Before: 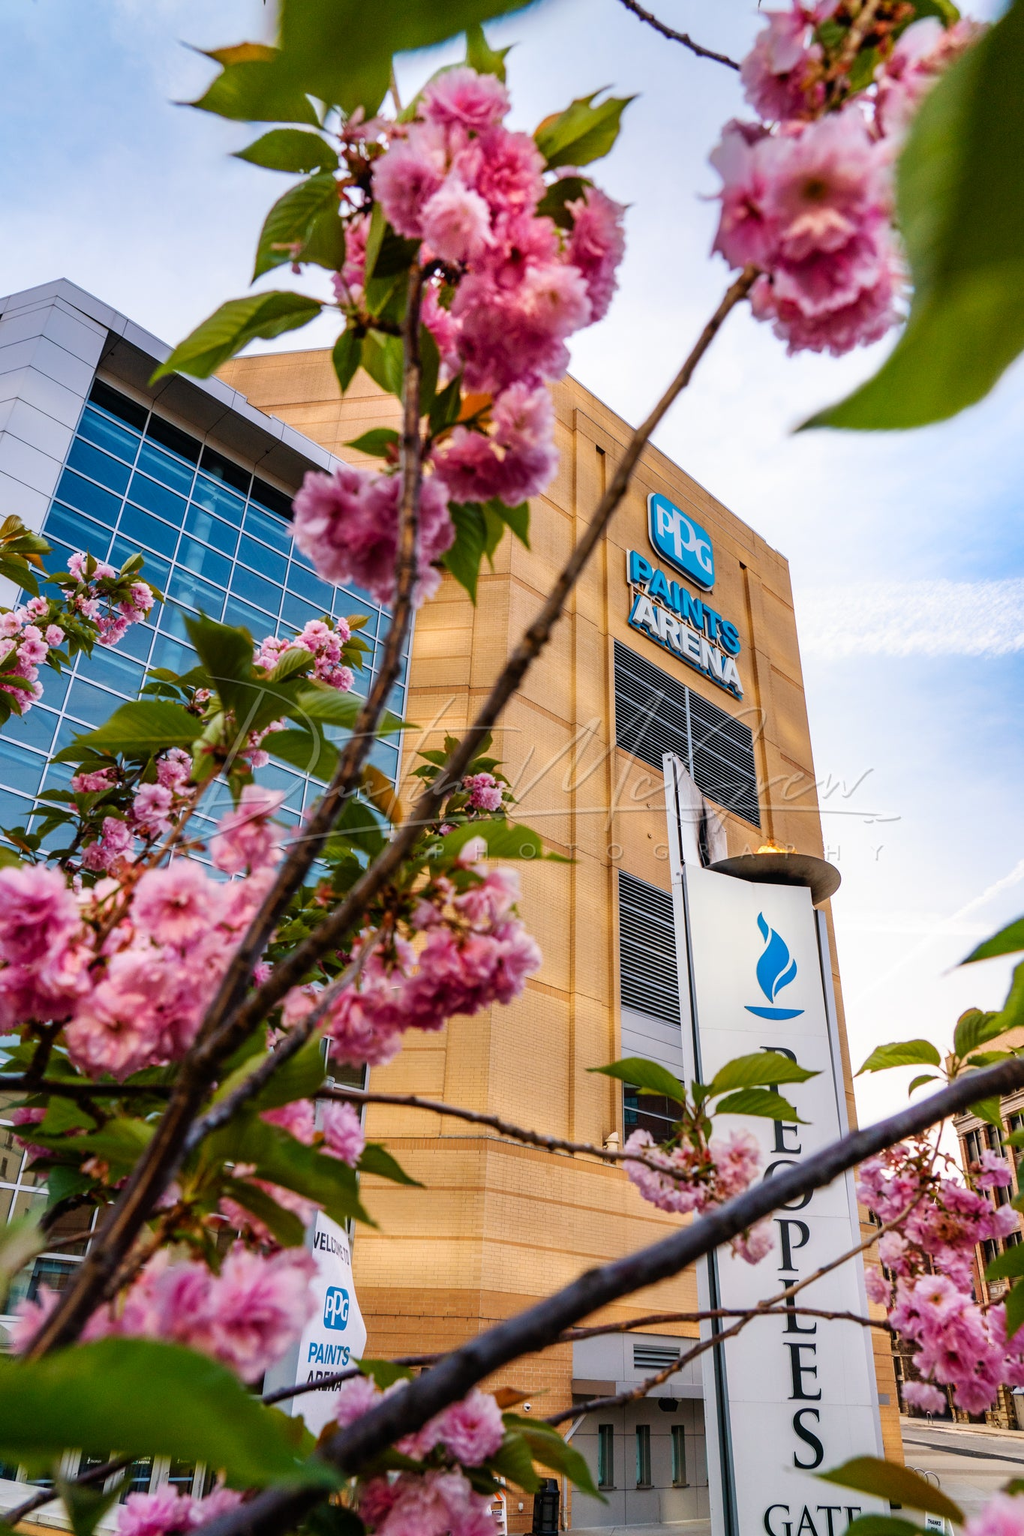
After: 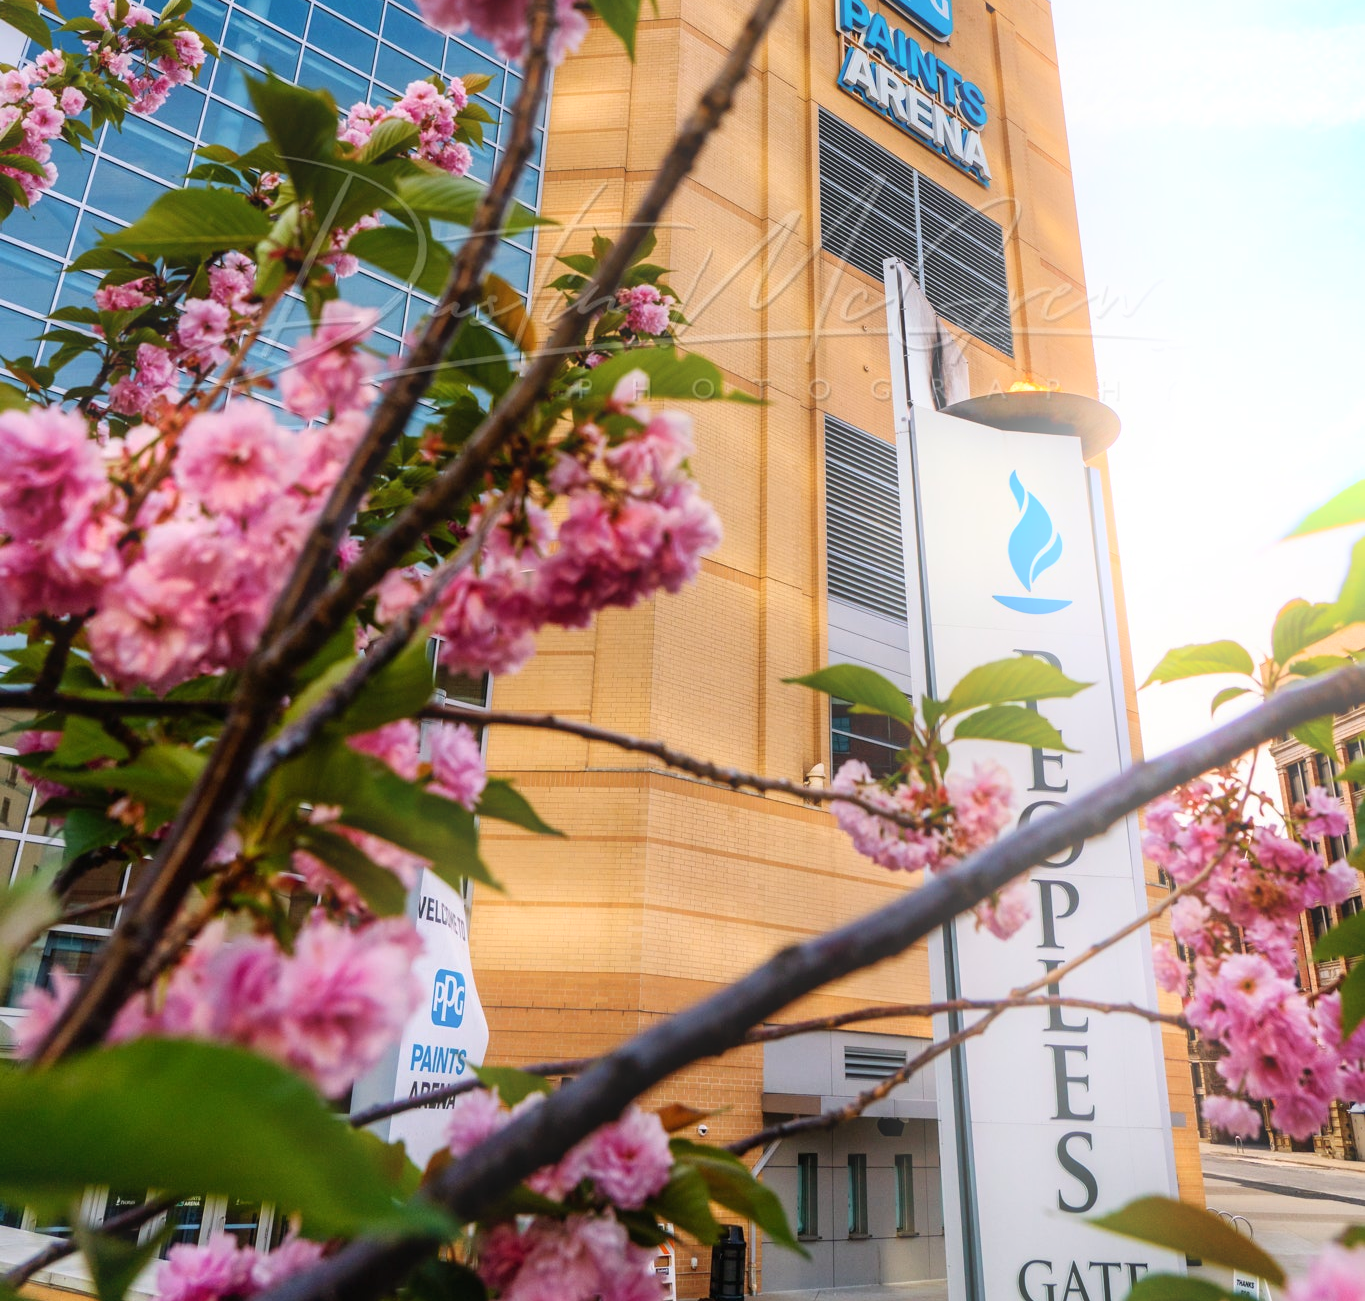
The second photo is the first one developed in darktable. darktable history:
crop and rotate: top 36.435%
bloom: on, module defaults
